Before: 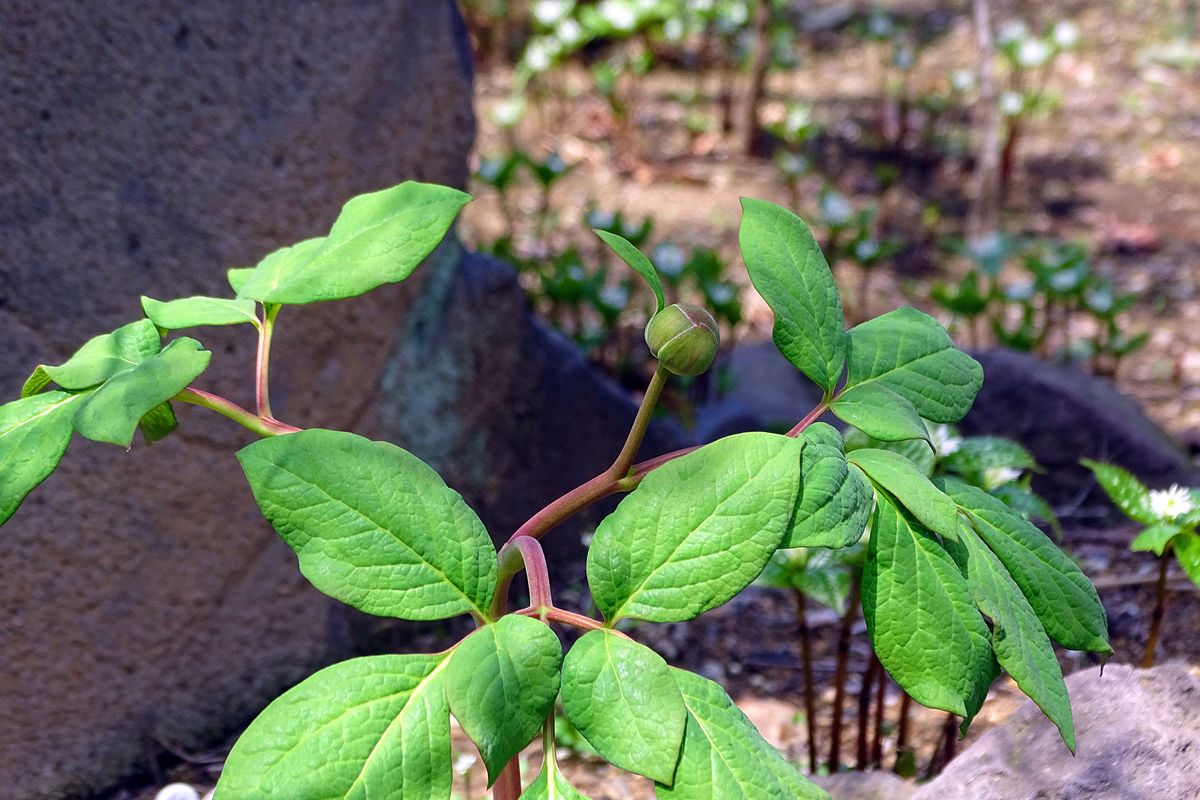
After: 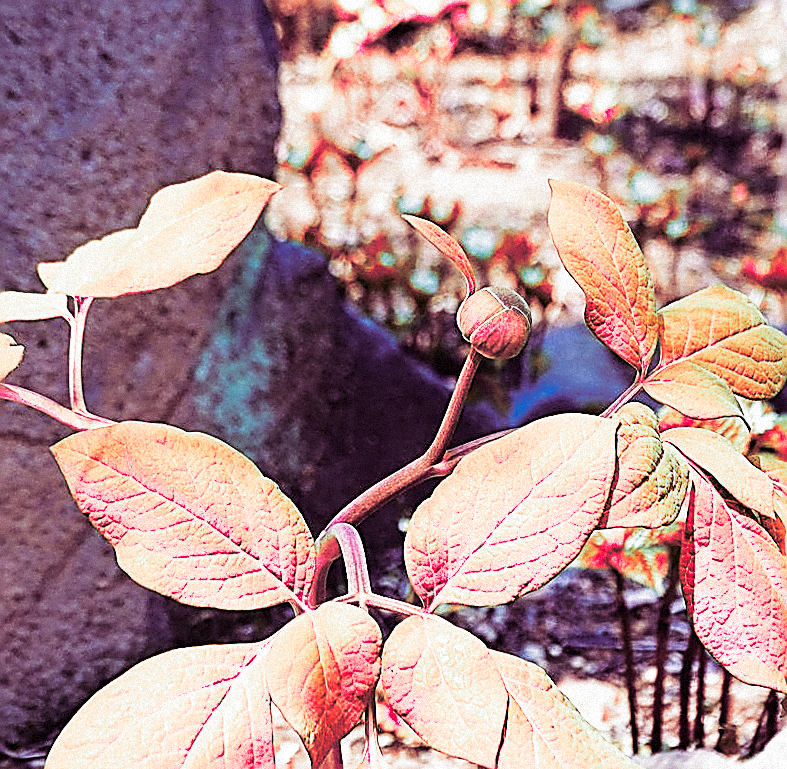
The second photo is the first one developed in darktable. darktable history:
color balance: lift [1.004, 1.002, 1.002, 0.998], gamma [1, 1.007, 1.002, 0.993], gain [1, 0.977, 1.013, 1.023], contrast -3.64%
base curve: curves: ch0 [(0, 0) (0.007, 0.004) (0.027, 0.03) (0.046, 0.07) (0.207, 0.54) (0.442, 0.872) (0.673, 0.972) (1, 1)], preserve colors none
split-toning: shadows › hue 316.8°, shadows › saturation 0.47, highlights › hue 201.6°, highlights › saturation 0, balance -41.97, compress 28.01%
crop and rotate: left 15.055%, right 18.278%
color zones: curves: ch2 [(0, 0.488) (0.143, 0.417) (0.286, 0.212) (0.429, 0.179) (0.571, 0.154) (0.714, 0.415) (0.857, 0.495) (1, 0.488)]
sharpen: amount 1.861
rotate and perspective: rotation -1.42°, crop left 0.016, crop right 0.984, crop top 0.035, crop bottom 0.965
grain: mid-tones bias 0%
